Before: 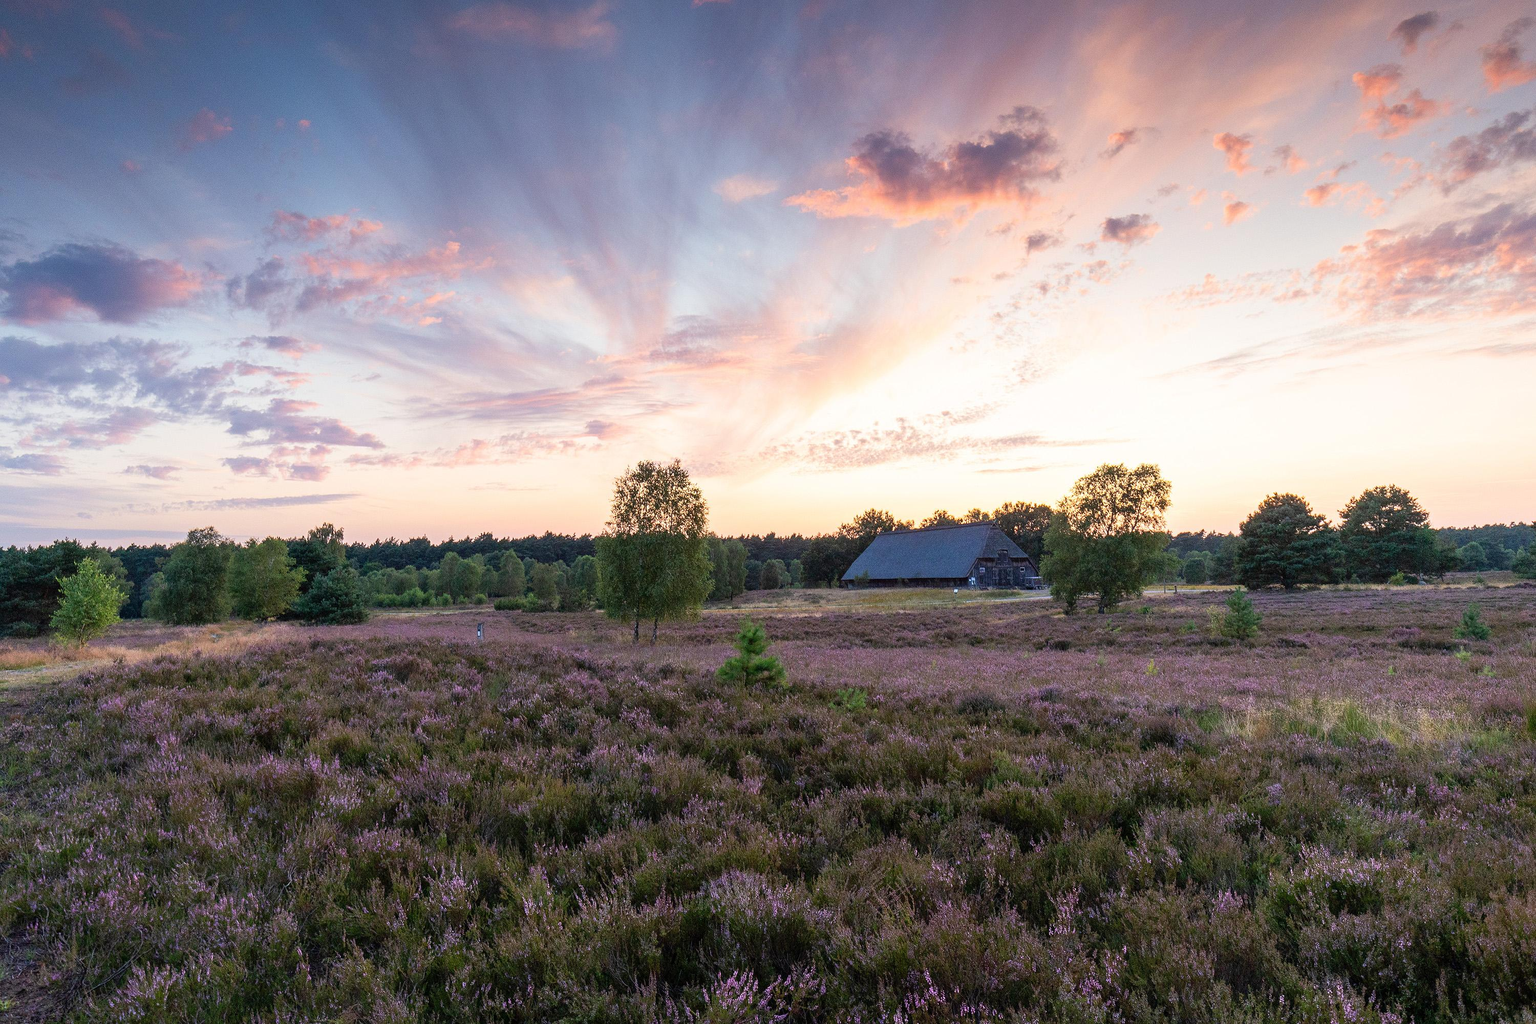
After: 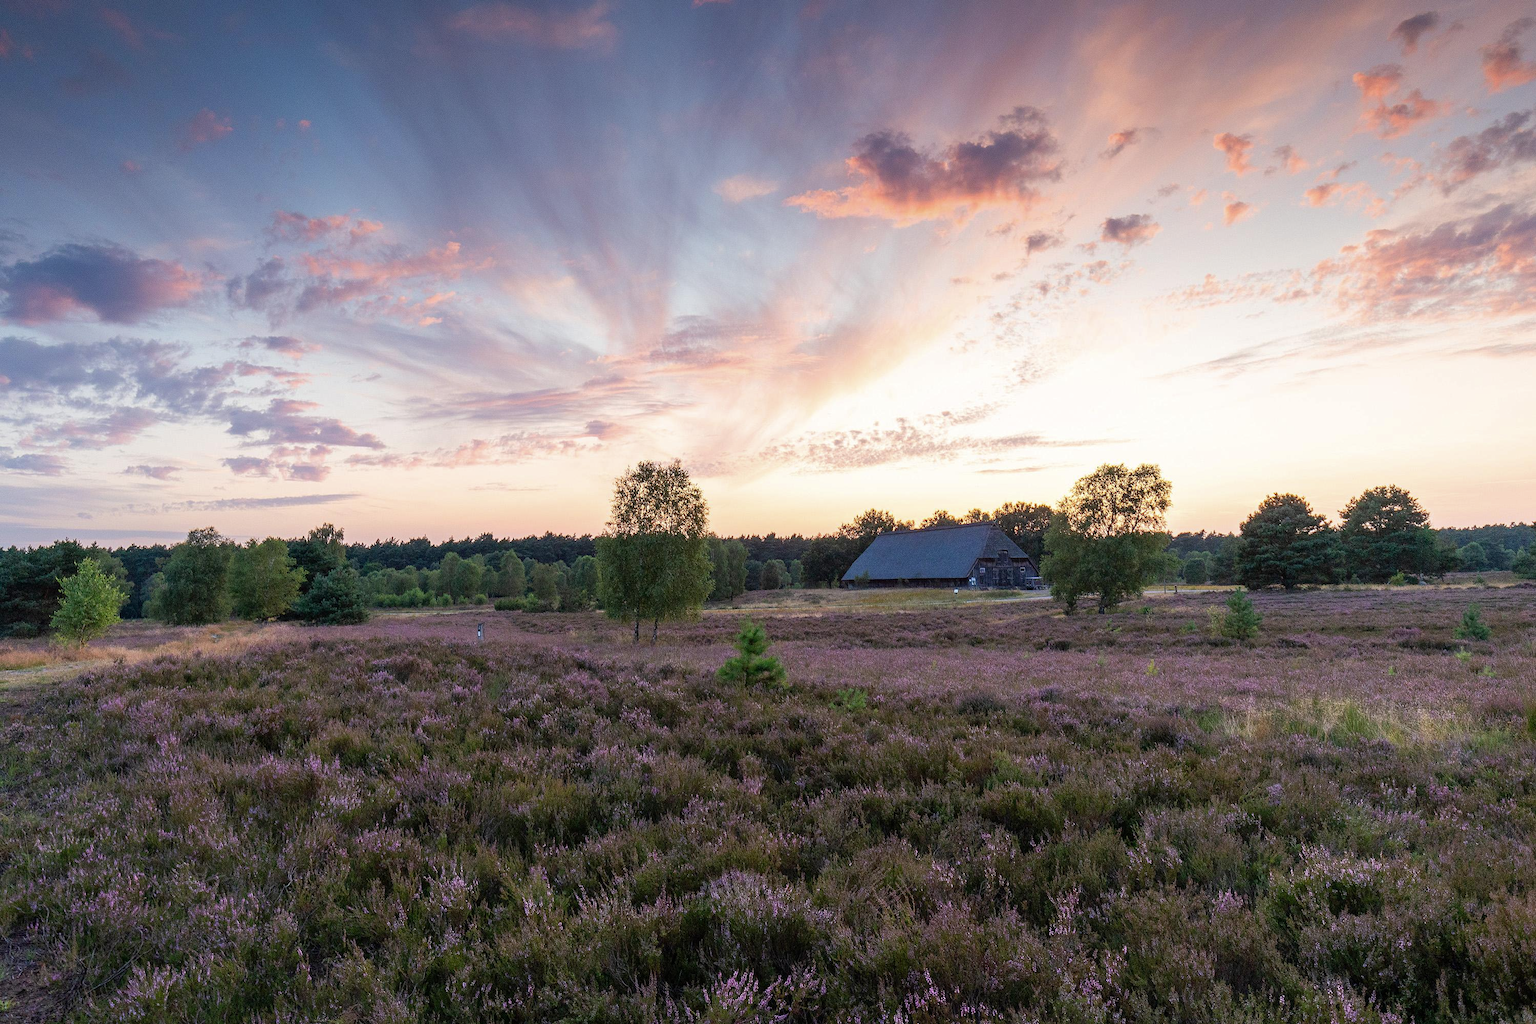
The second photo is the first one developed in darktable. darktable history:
white balance: emerald 1
base curve: curves: ch0 [(0, 0) (0.74, 0.67) (1, 1)]
